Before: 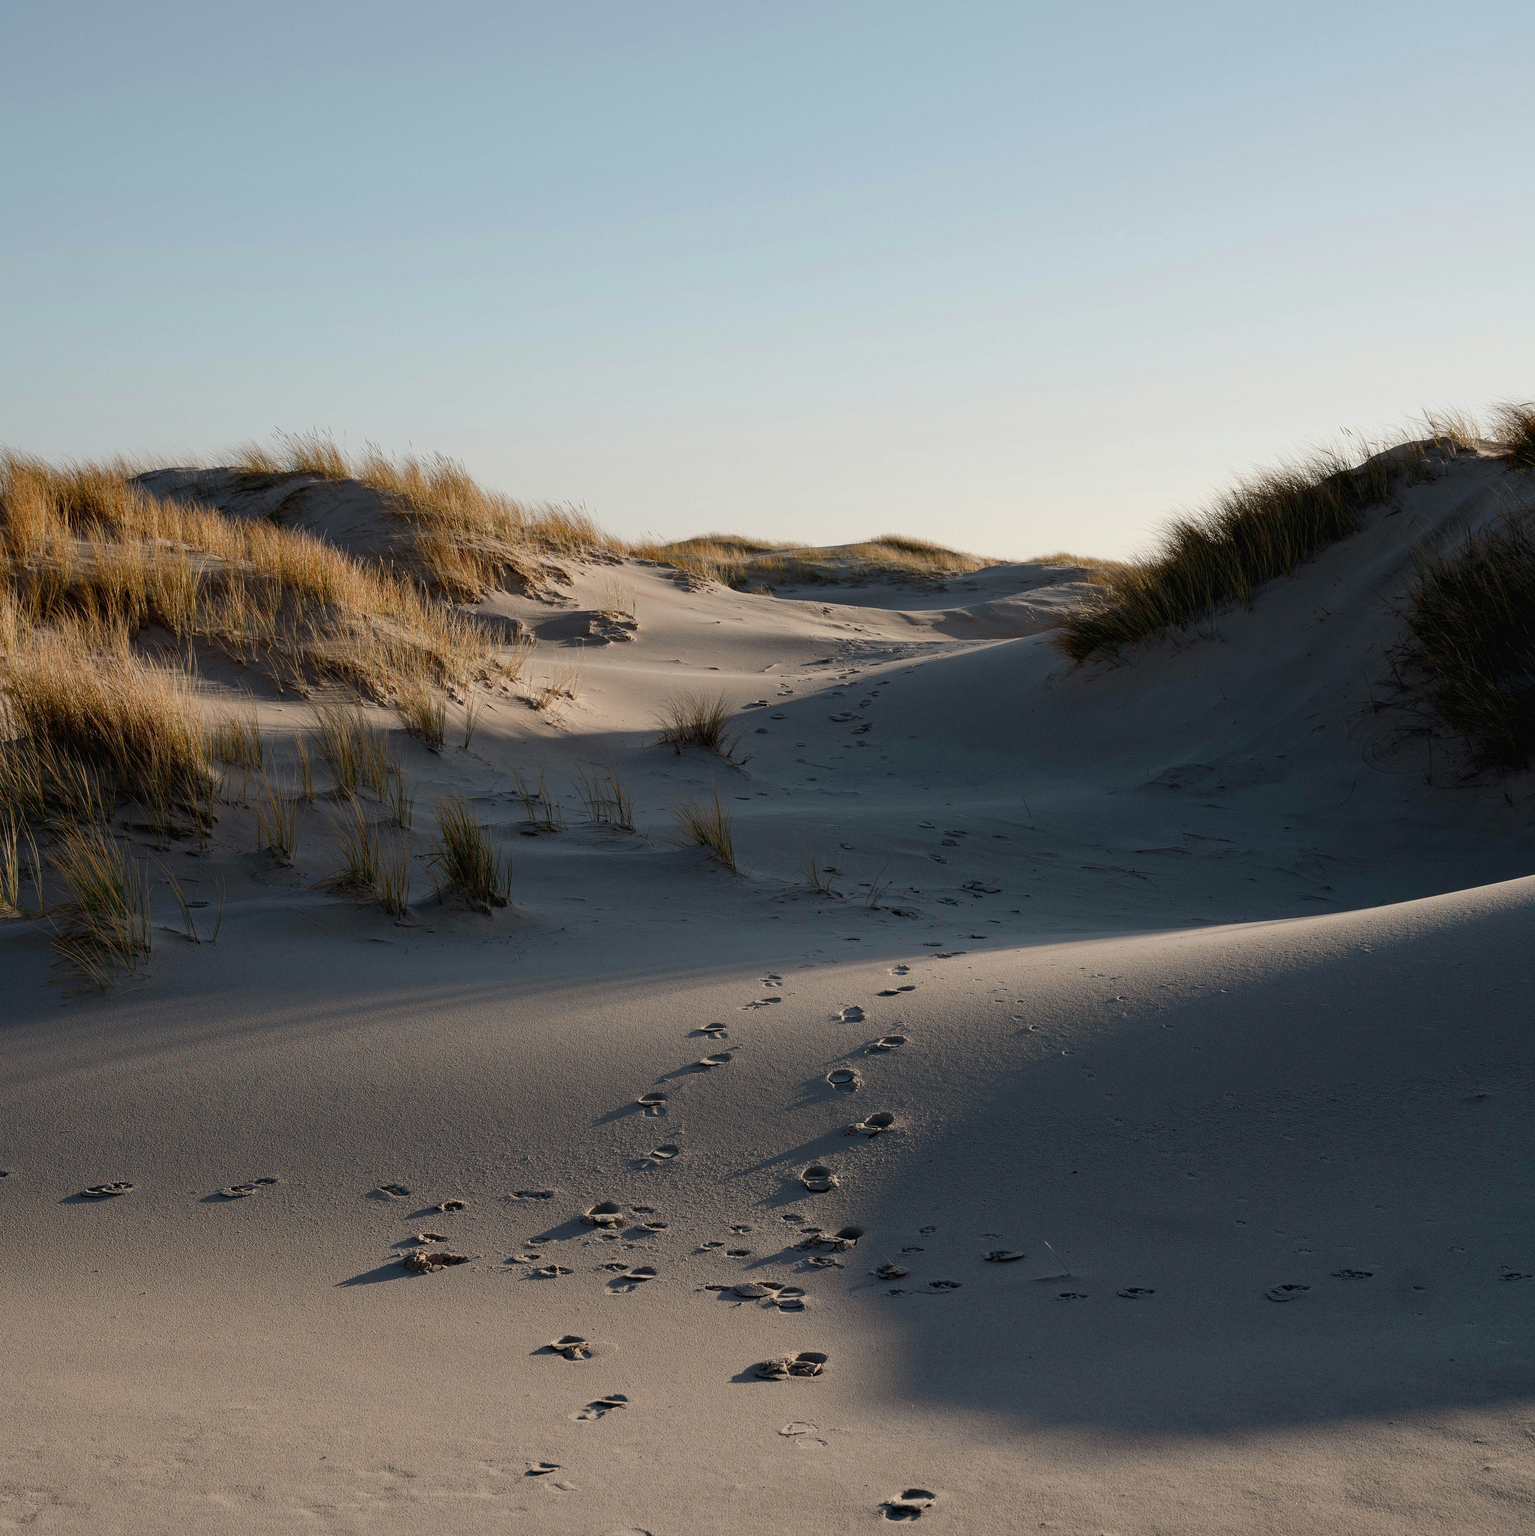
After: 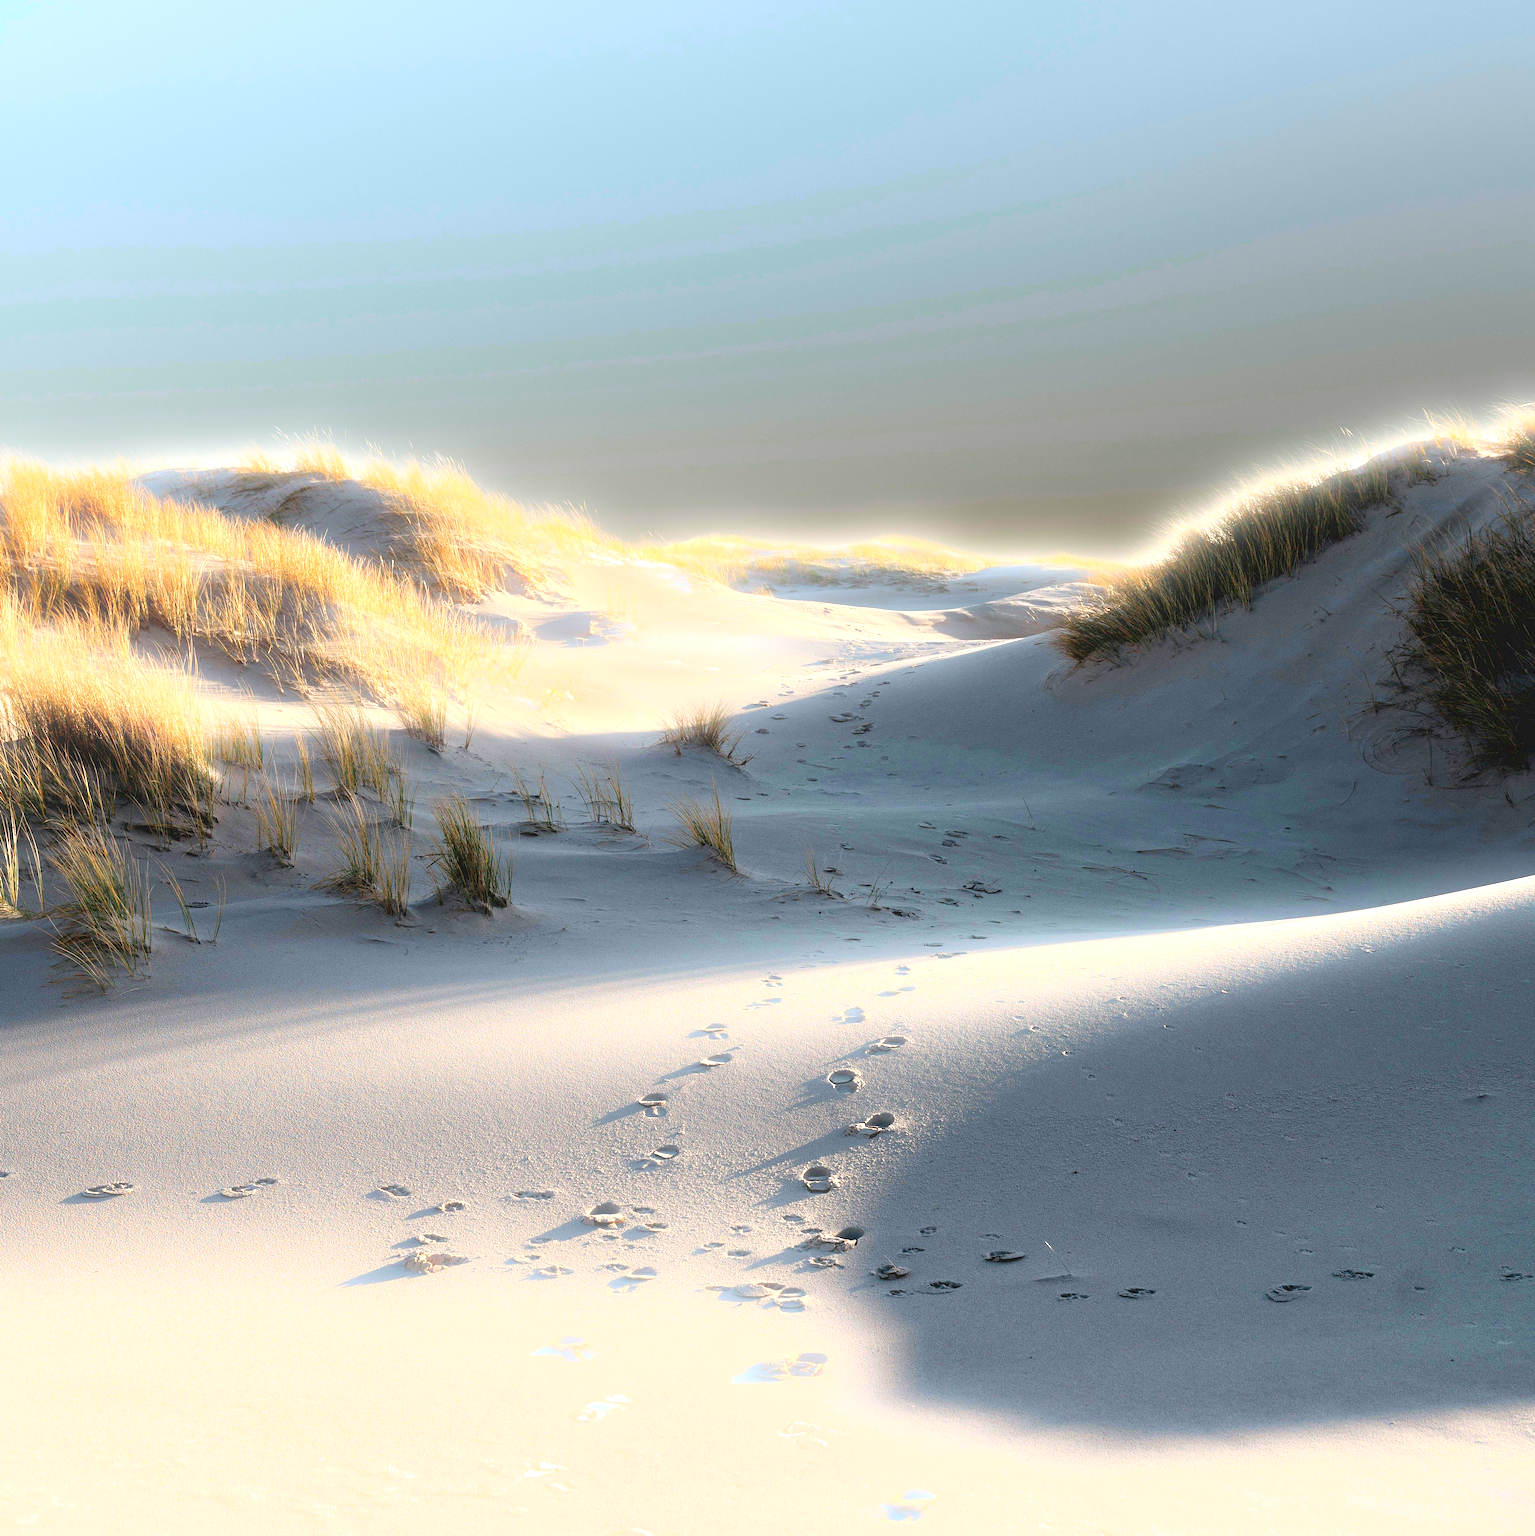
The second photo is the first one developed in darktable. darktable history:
exposure: black level correction 0, exposure 2.088 EV, compensate exposure bias true, compensate highlight preservation false
bloom: threshold 82.5%, strength 16.25%
